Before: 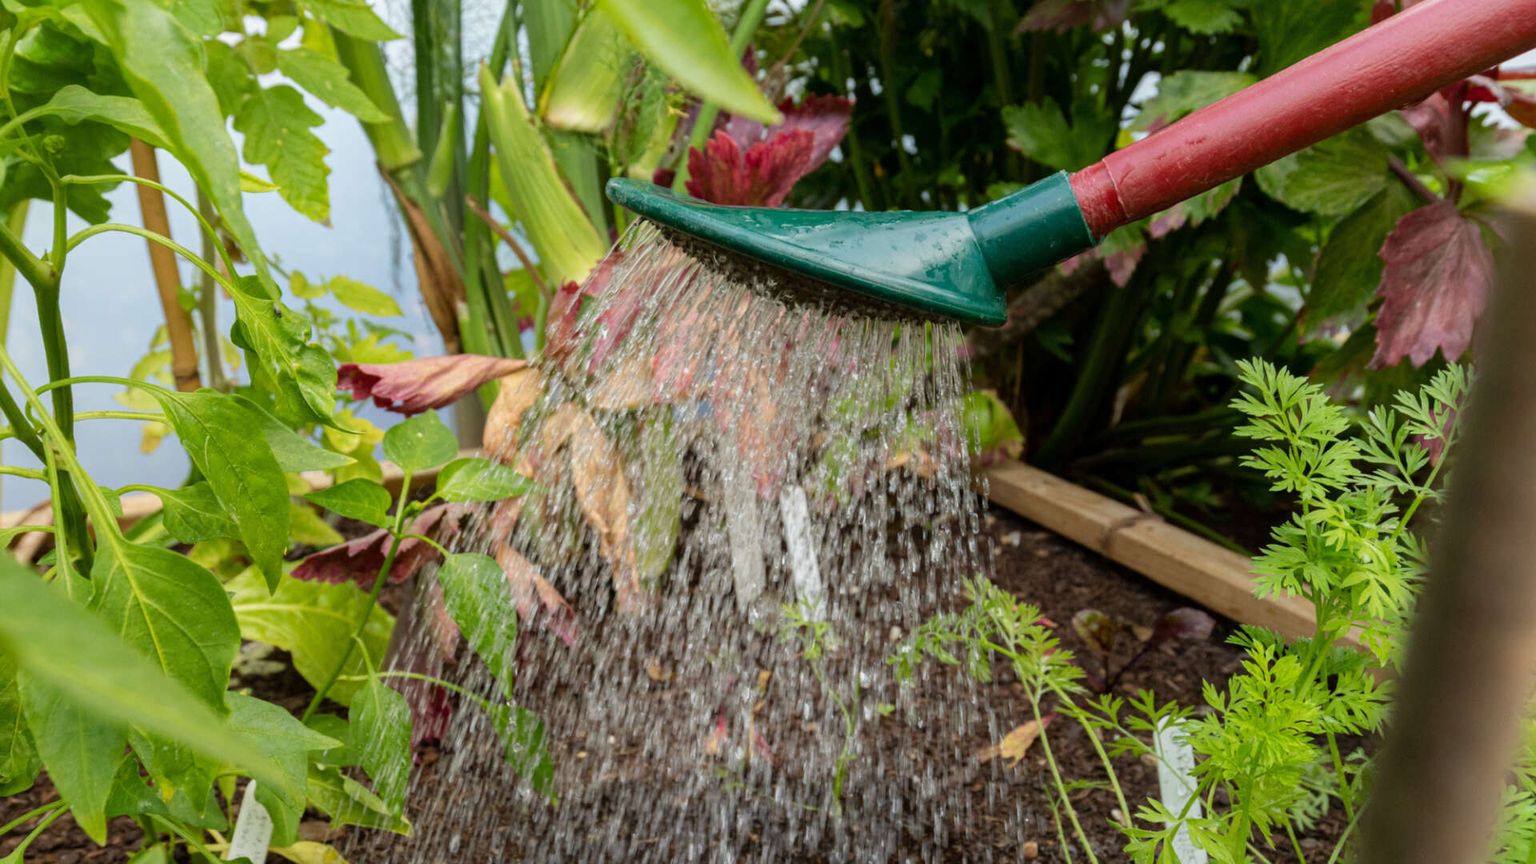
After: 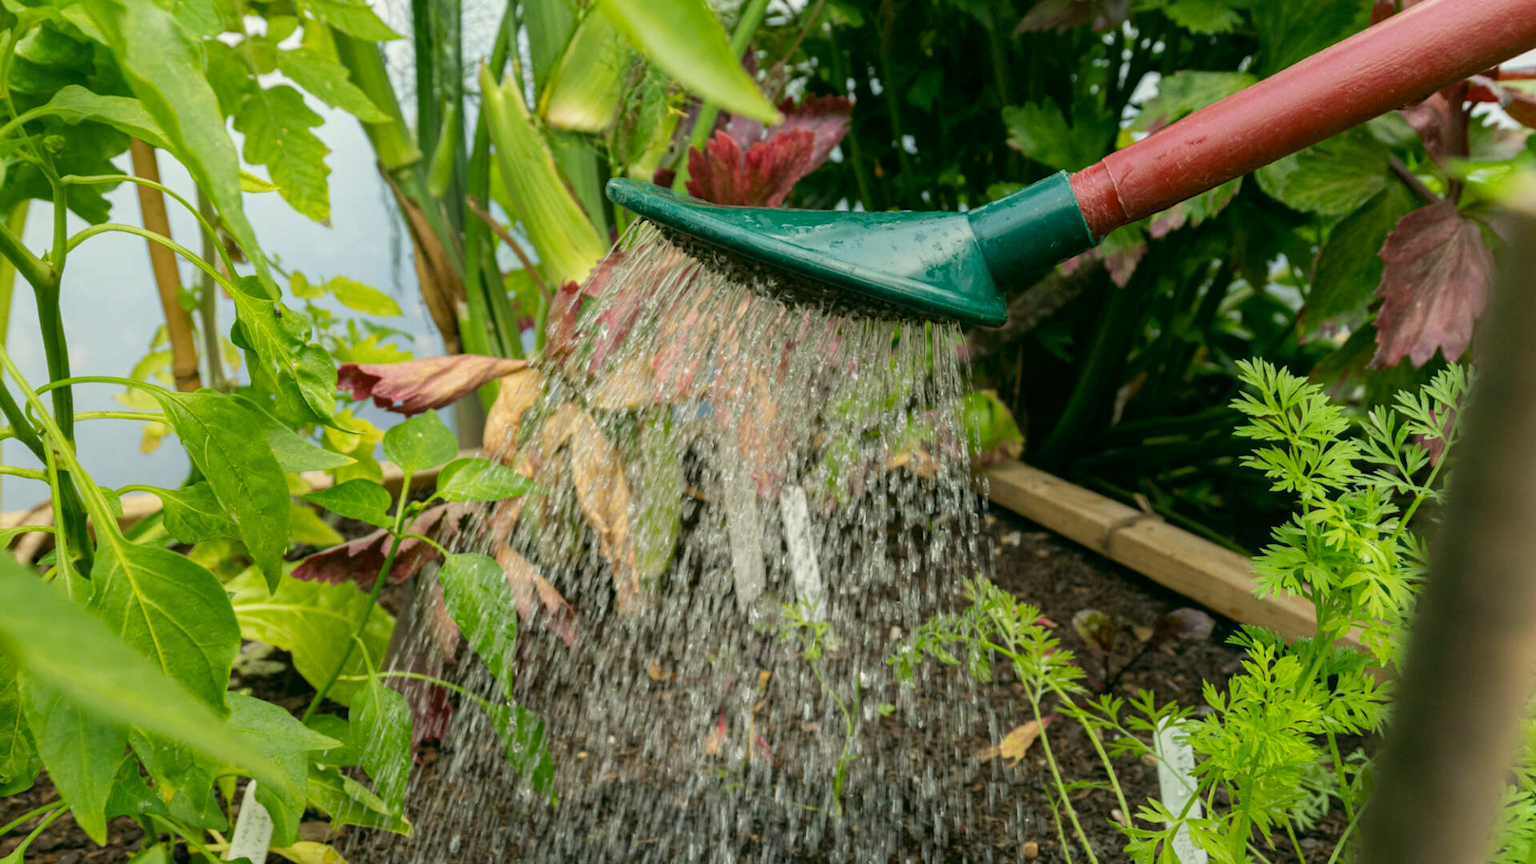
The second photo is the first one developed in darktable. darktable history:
color correction: highlights a* -0.372, highlights b* 9.38, shadows a* -9.3, shadows b* 0.982
